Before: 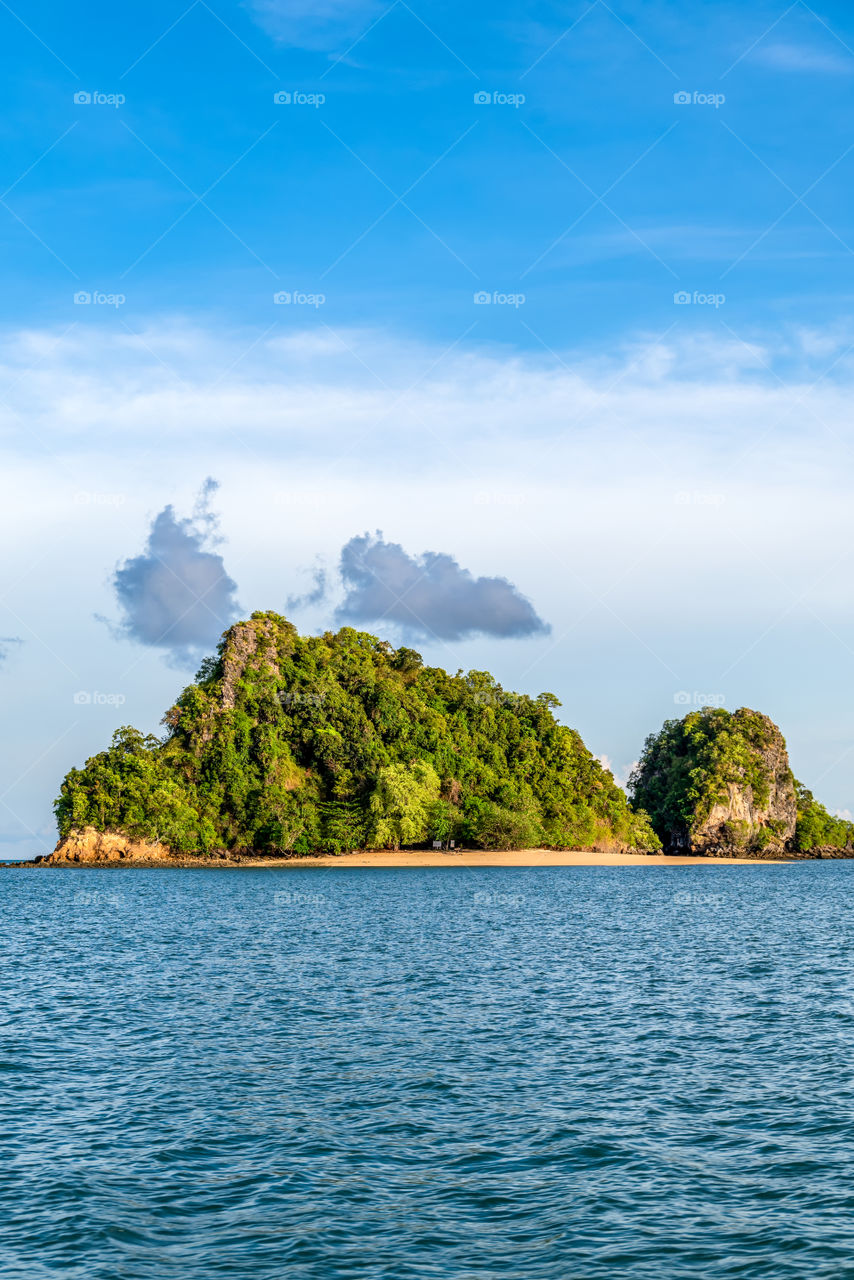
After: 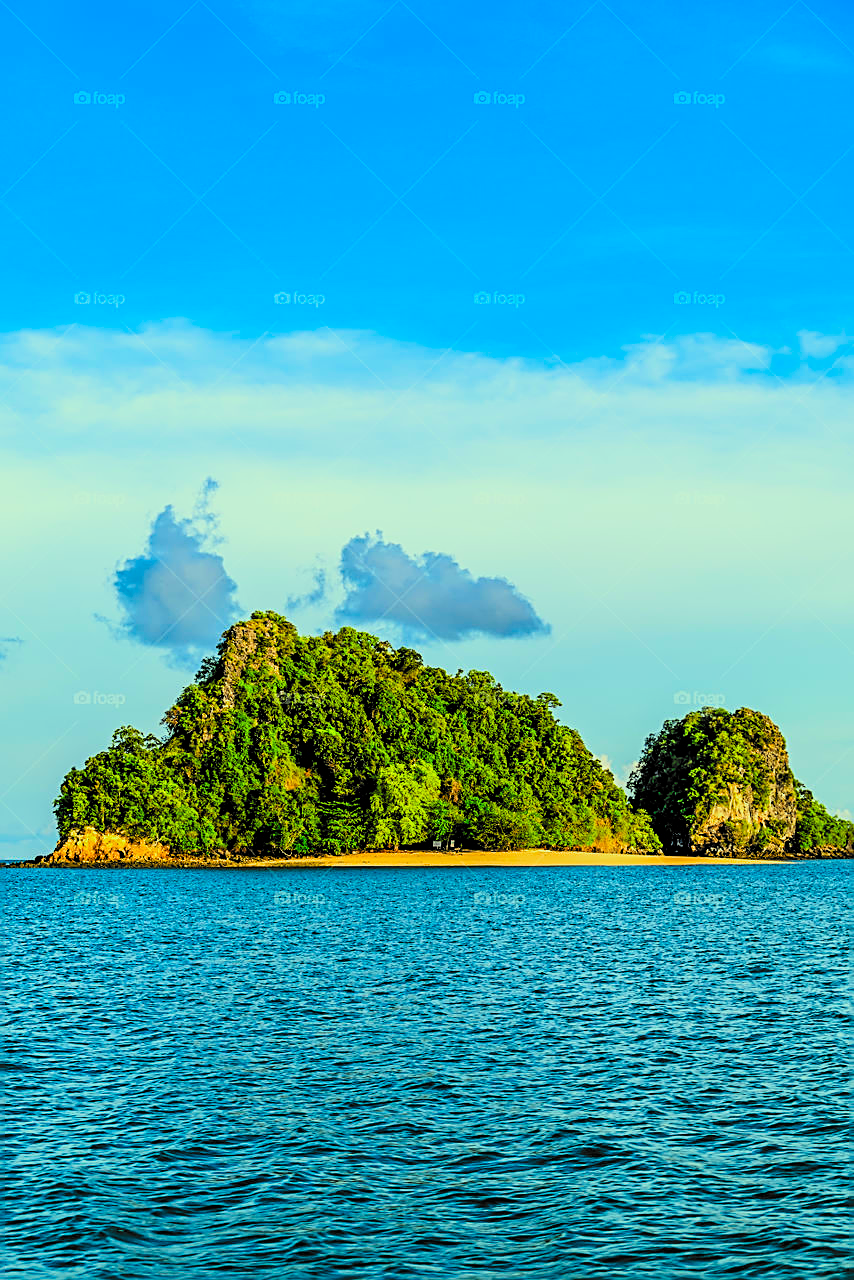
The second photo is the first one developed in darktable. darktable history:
color correction: highlights a* -11.08, highlights b* 9.95, saturation 1.71
filmic rgb: black relative exposure -5.12 EV, white relative exposure 3.53 EV, hardness 3.16, contrast 1.301, highlights saturation mix -49.32%, color science v6 (2022)
sharpen: amount 0.903
local contrast: mode bilateral grid, contrast 15, coarseness 36, detail 105%, midtone range 0.2
